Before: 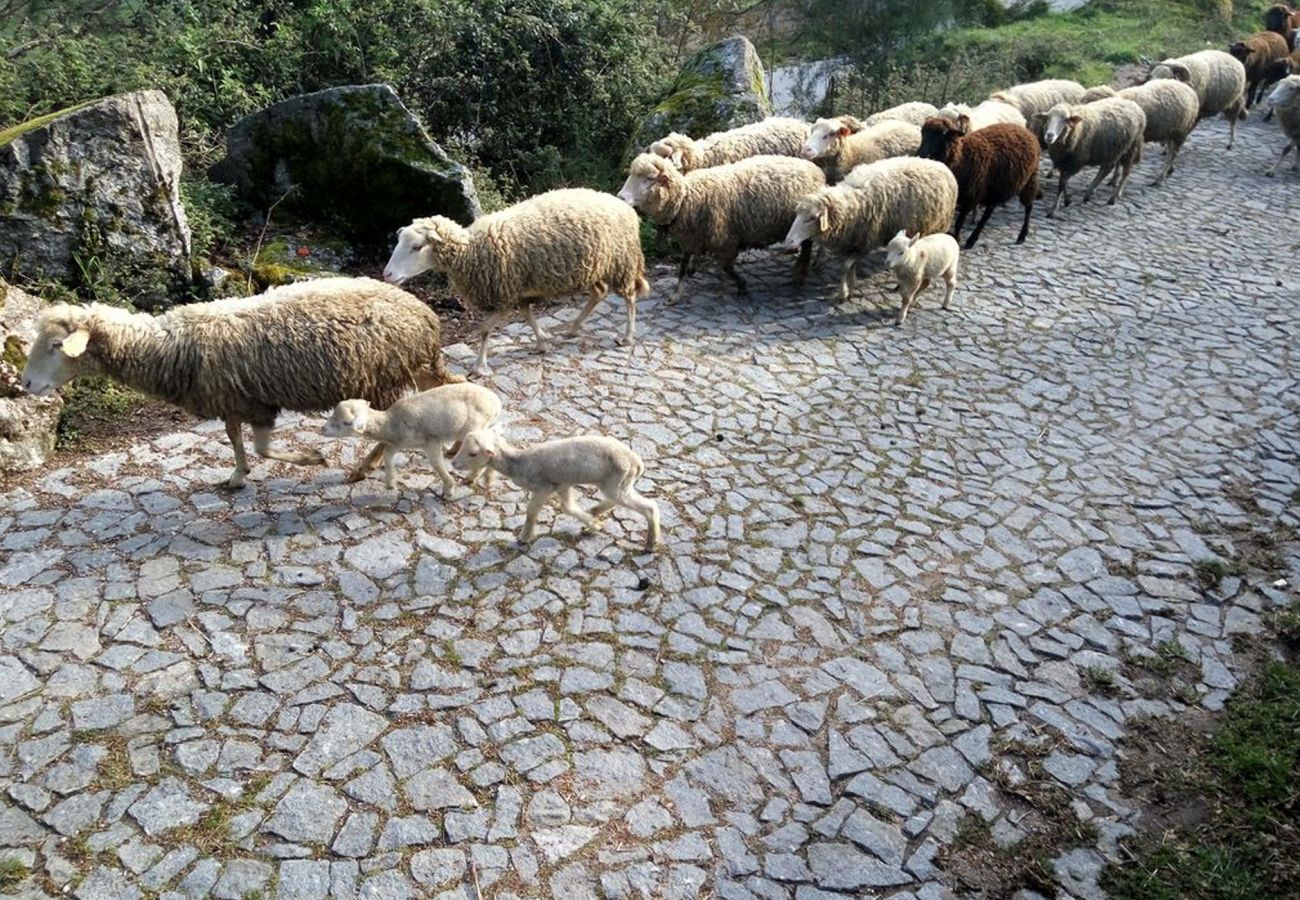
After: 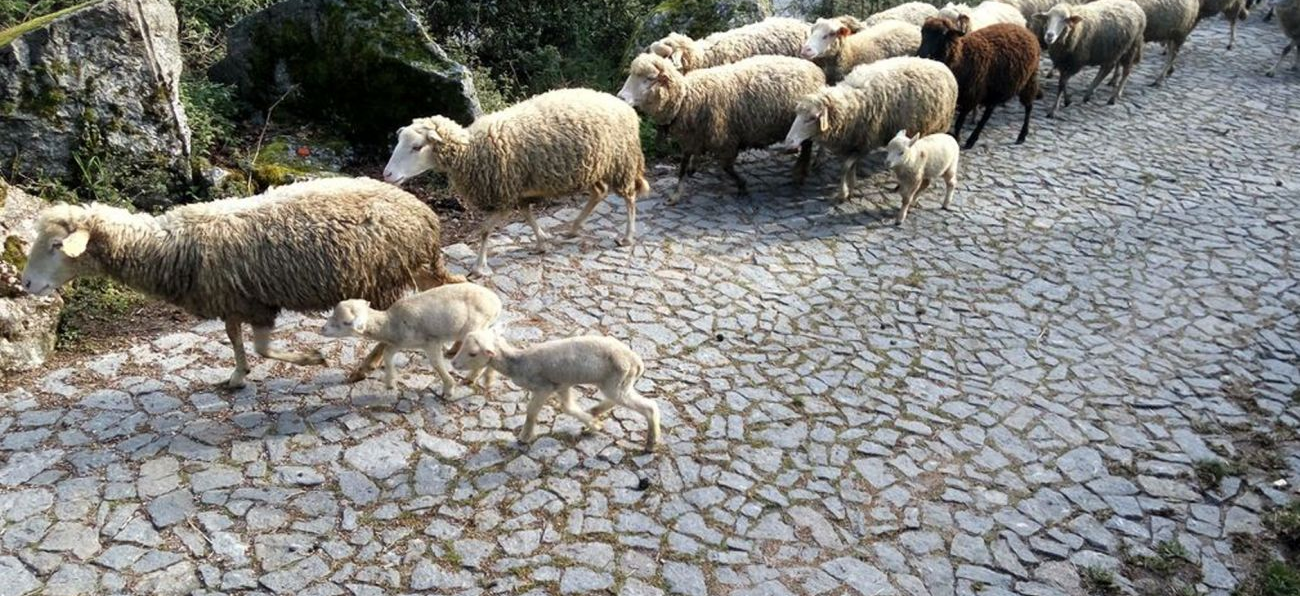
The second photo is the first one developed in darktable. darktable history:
crop: top 11.162%, bottom 22.588%
